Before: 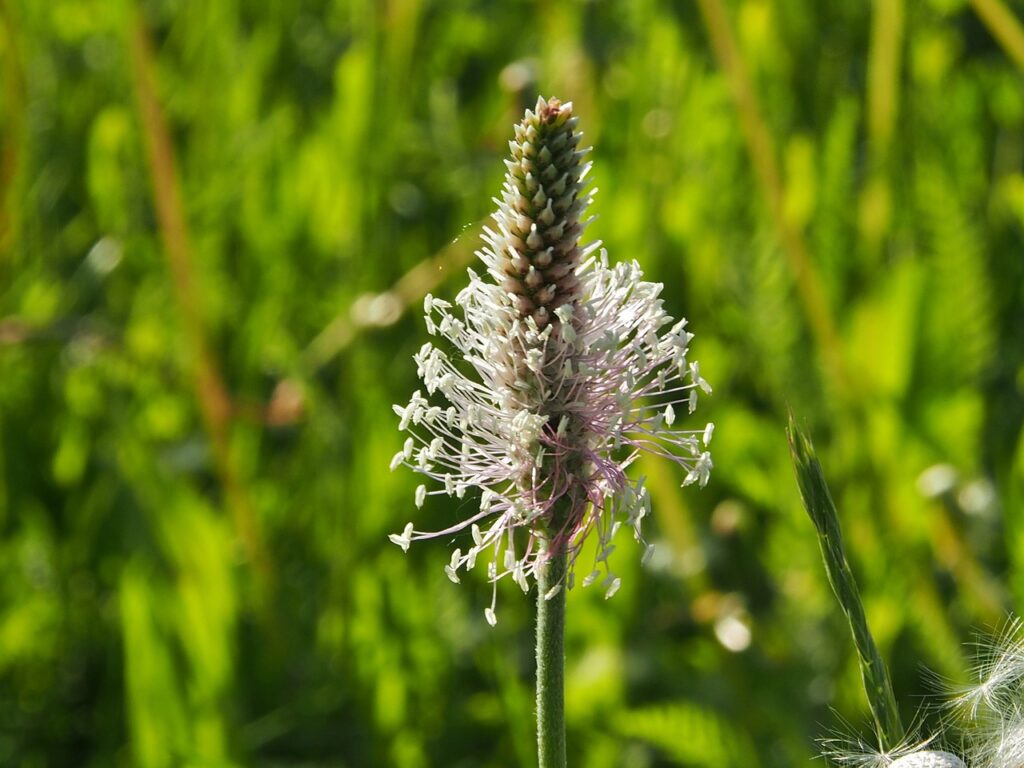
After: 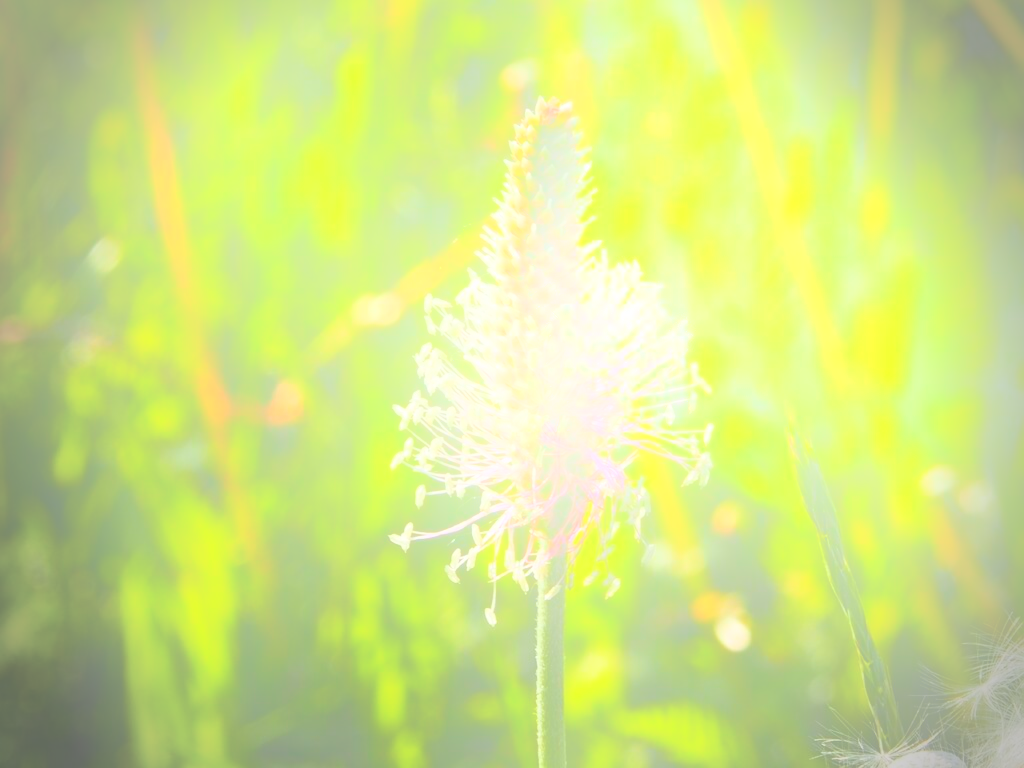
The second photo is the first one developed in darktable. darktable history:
contrast brightness saturation: contrast 0.22
shadows and highlights: radius 331.84, shadows 53.55, highlights -100, compress 94.63%, highlights color adjustment 73.23%, soften with gaussian
color balance rgb: perceptual saturation grading › global saturation 10%, global vibrance 10%
bloom: size 25%, threshold 5%, strength 90%
vignetting: fall-off radius 31.48%, brightness -0.472
